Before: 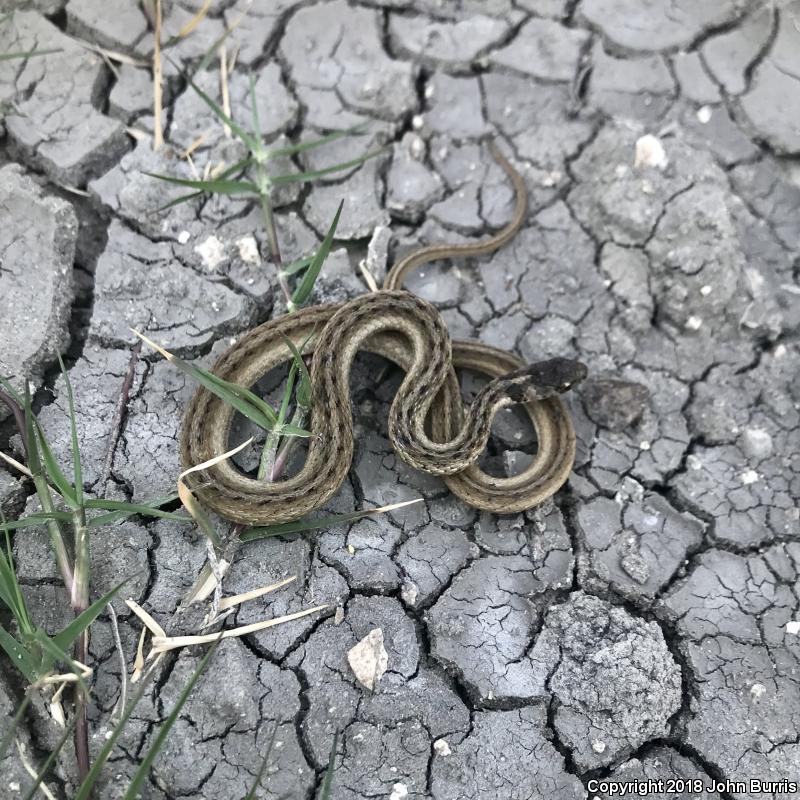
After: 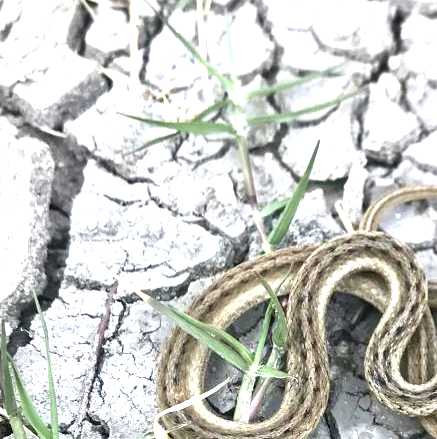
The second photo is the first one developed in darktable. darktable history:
exposure: black level correction 0, exposure 1.379 EV, compensate exposure bias true, compensate highlight preservation false
crop and rotate: left 3.047%, top 7.509%, right 42.236%, bottom 37.598%
